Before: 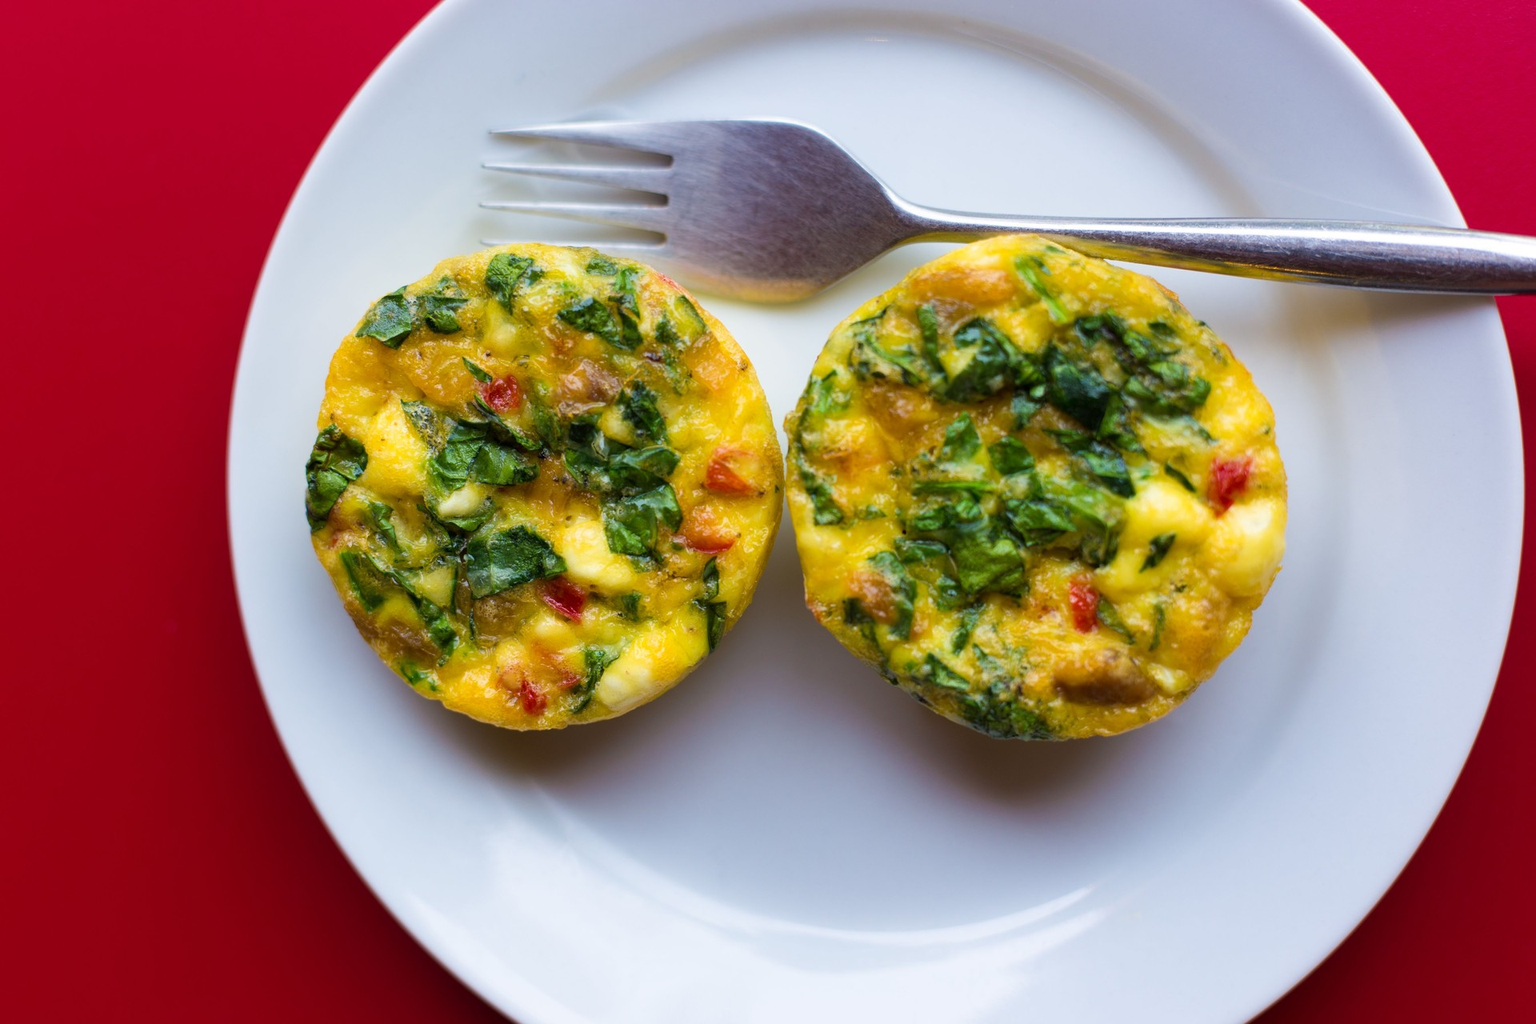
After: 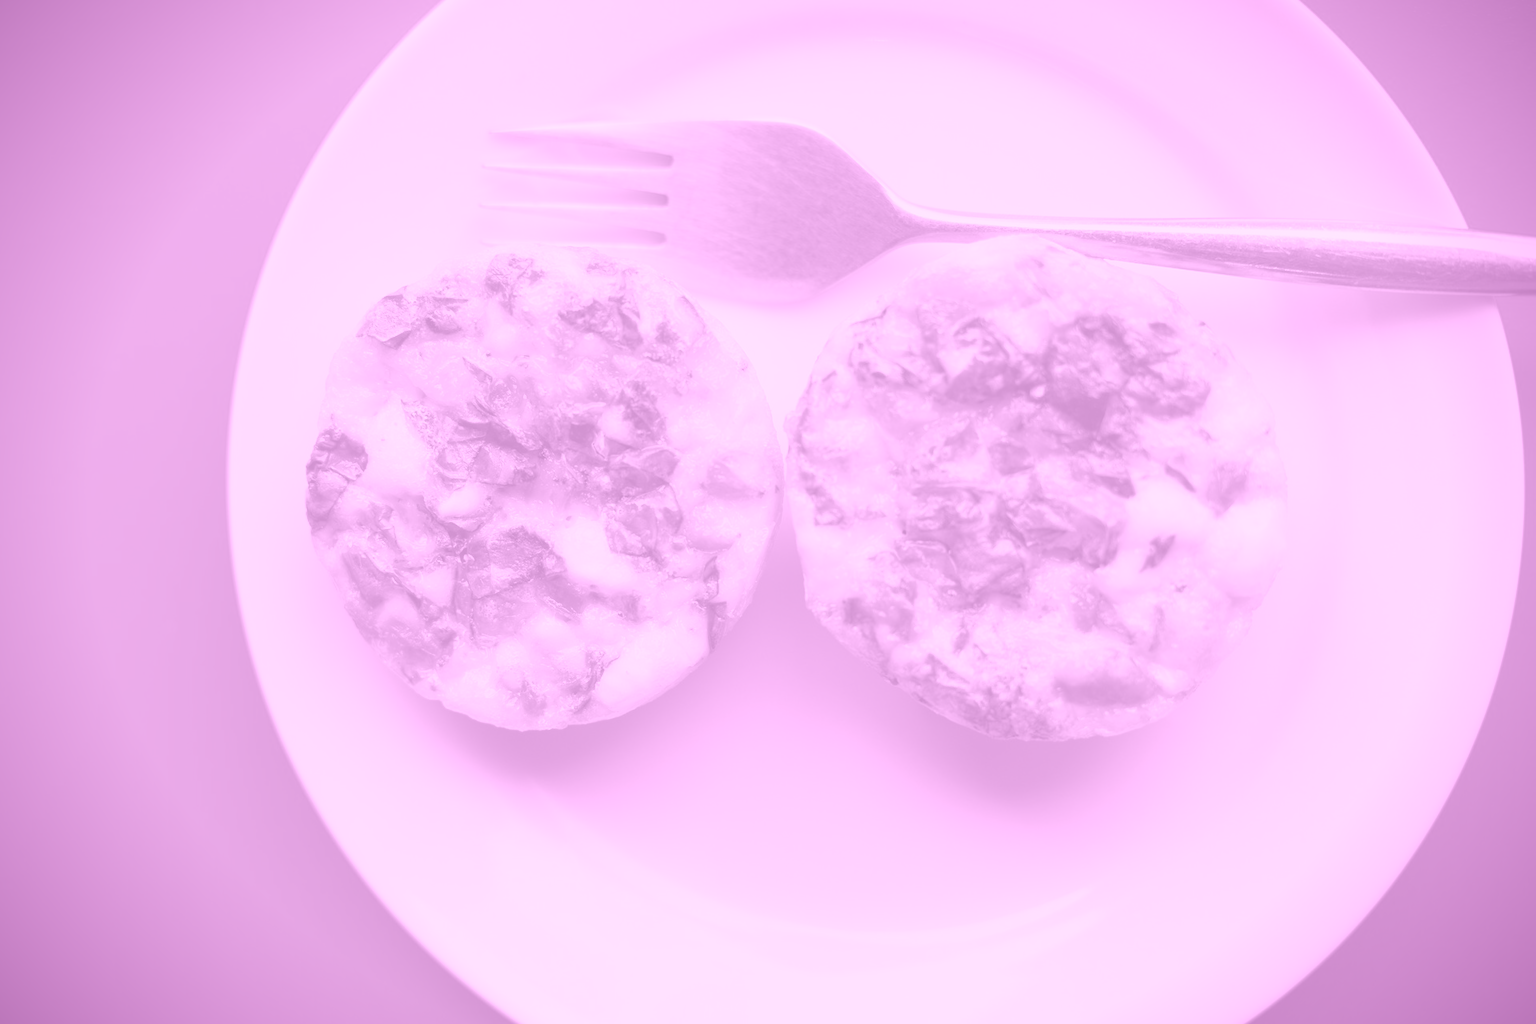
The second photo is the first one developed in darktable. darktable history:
colorize: hue 331.2°, saturation 75%, source mix 30.28%, lightness 70.52%, version 1
vignetting: fall-off start 88.53%, fall-off radius 44.2%, saturation 0.376, width/height ratio 1.161
